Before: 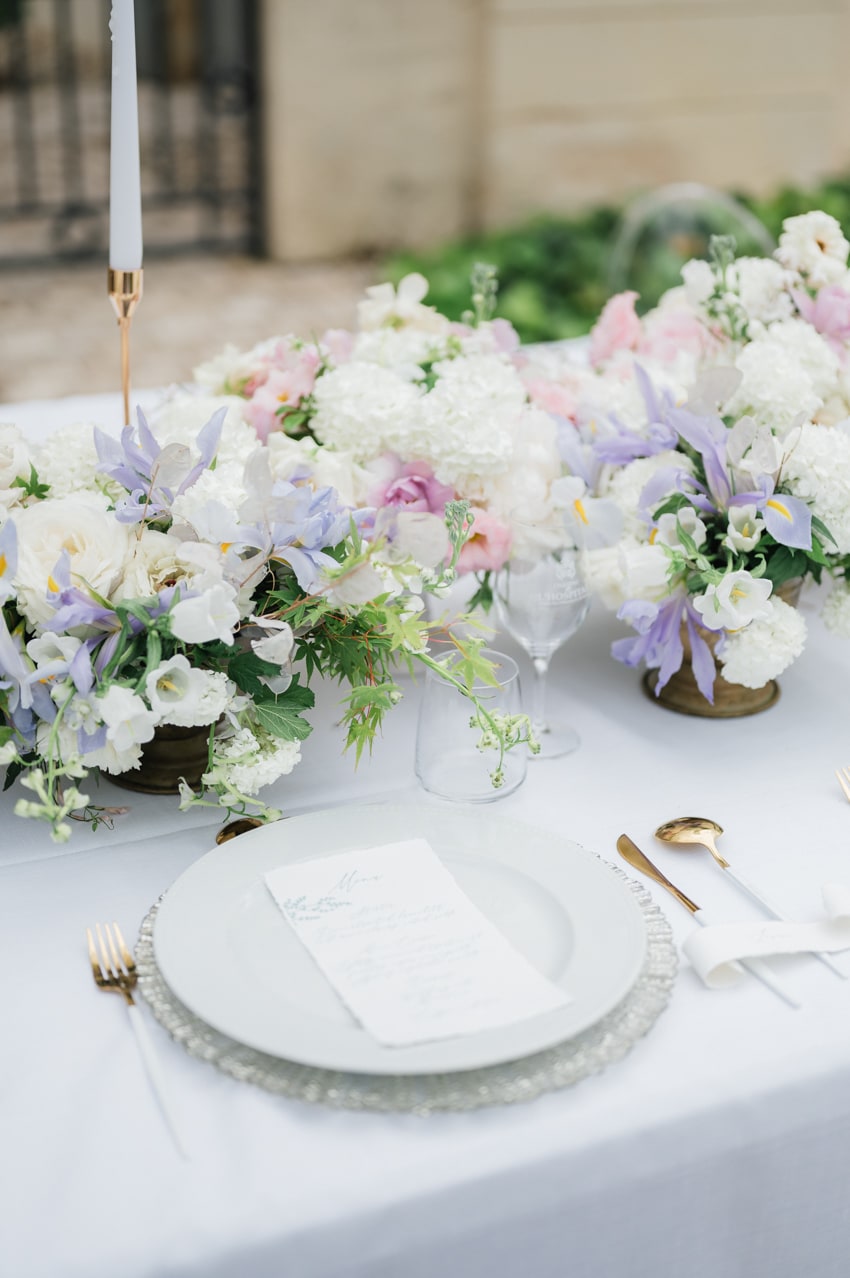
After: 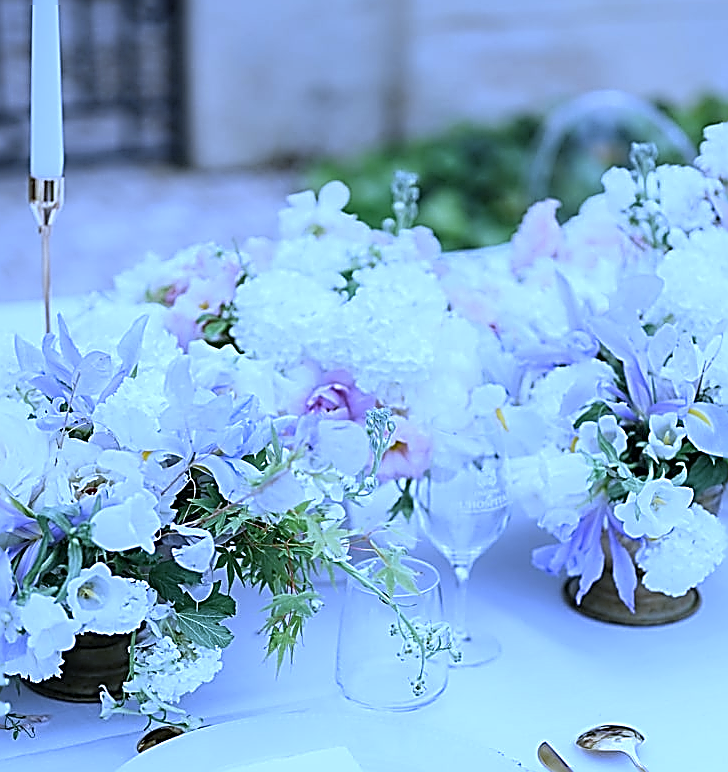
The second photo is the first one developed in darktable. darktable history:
local contrast: mode bilateral grid, contrast 20, coarseness 50, detail 120%, midtone range 0.2
crop and rotate: left 9.345%, top 7.22%, right 4.982%, bottom 32.331%
sharpen: amount 2
white balance: red 0.766, blue 1.537
